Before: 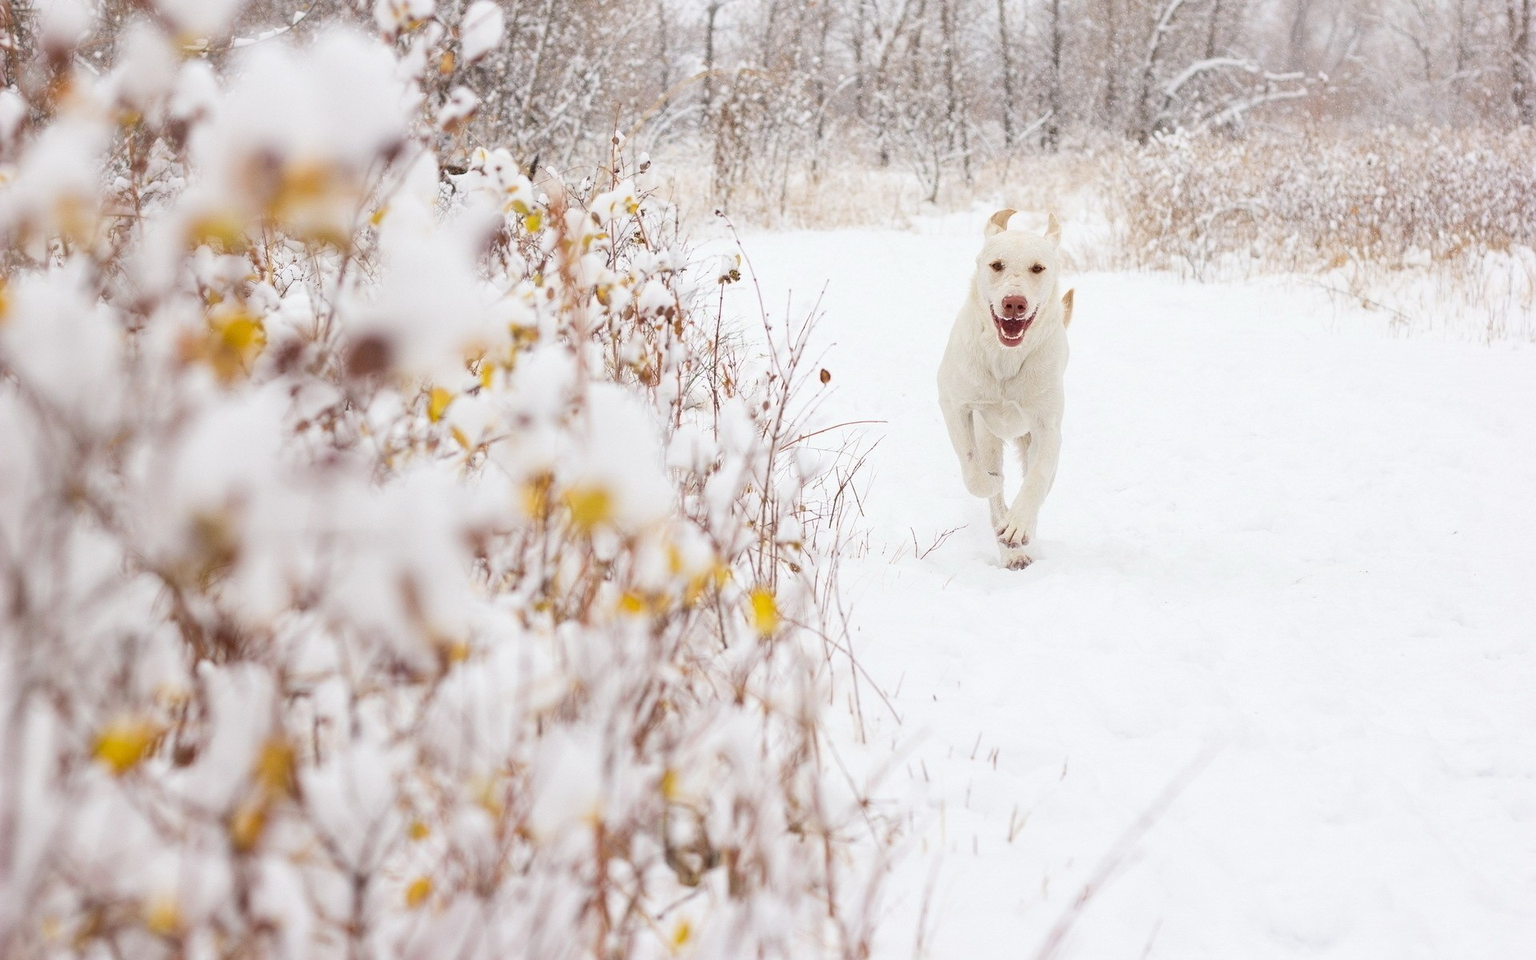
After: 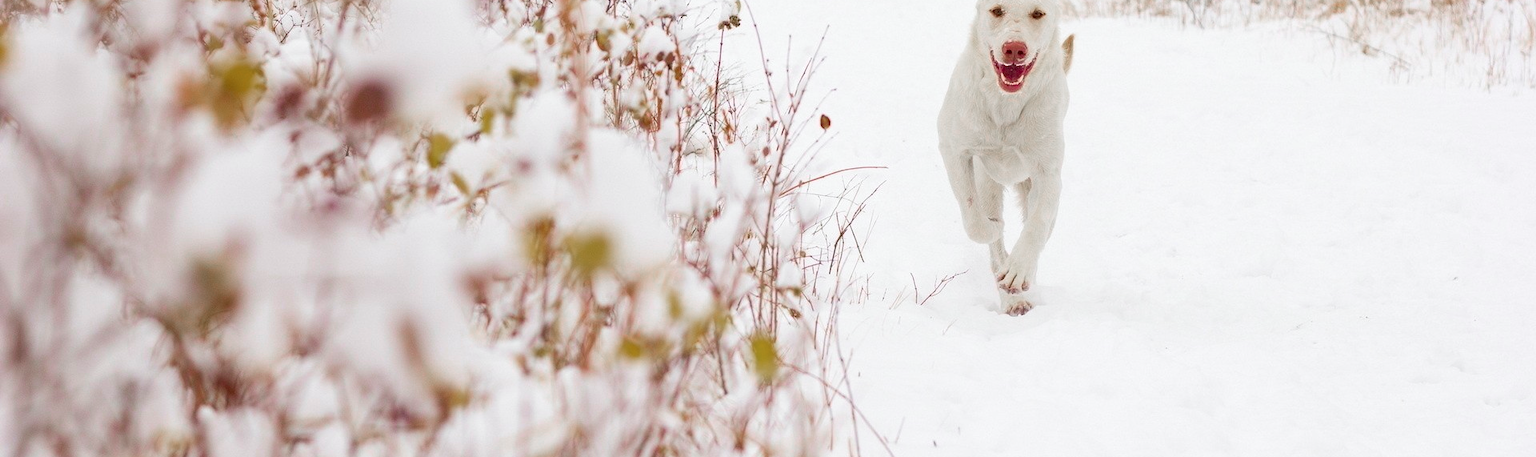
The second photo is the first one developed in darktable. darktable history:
crop and rotate: top 26.515%, bottom 25.793%
color zones: curves: ch0 [(0, 0.48) (0.209, 0.398) (0.305, 0.332) (0.429, 0.493) (0.571, 0.5) (0.714, 0.5) (0.857, 0.5) (1, 0.48)]; ch1 [(0, 0.736) (0.143, 0.625) (0.225, 0.371) (0.429, 0.256) (0.571, 0.241) (0.714, 0.213) (0.857, 0.48) (1, 0.736)]; ch2 [(0, 0.448) (0.143, 0.498) (0.286, 0.5) (0.429, 0.5) (0.571, 0.5) (0.714, 0.5) (0.857, 0.5) (1, 0.448)]
